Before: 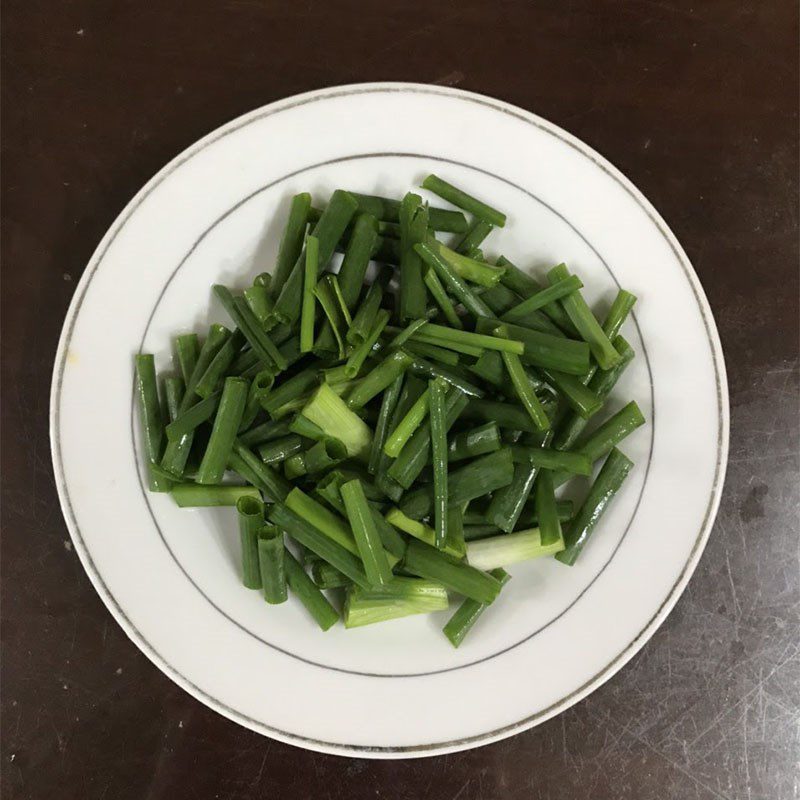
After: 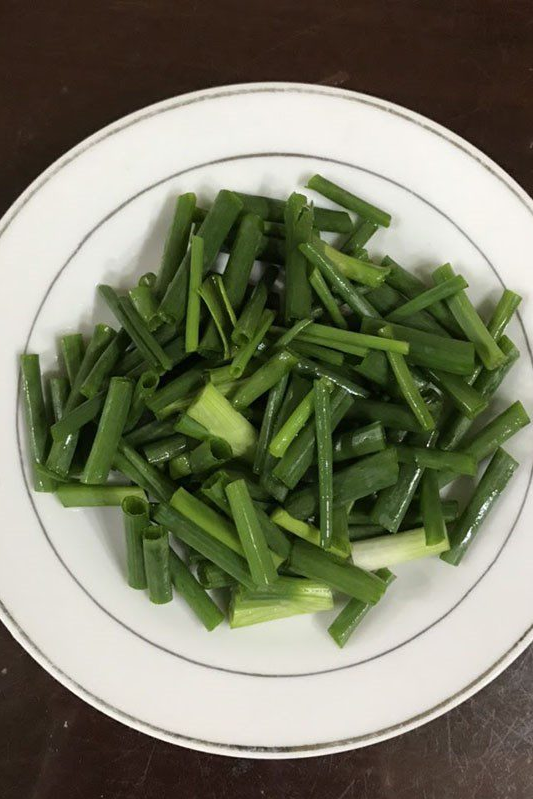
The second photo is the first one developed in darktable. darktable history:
crop and rotate: left 14.386%, right 18.945%
